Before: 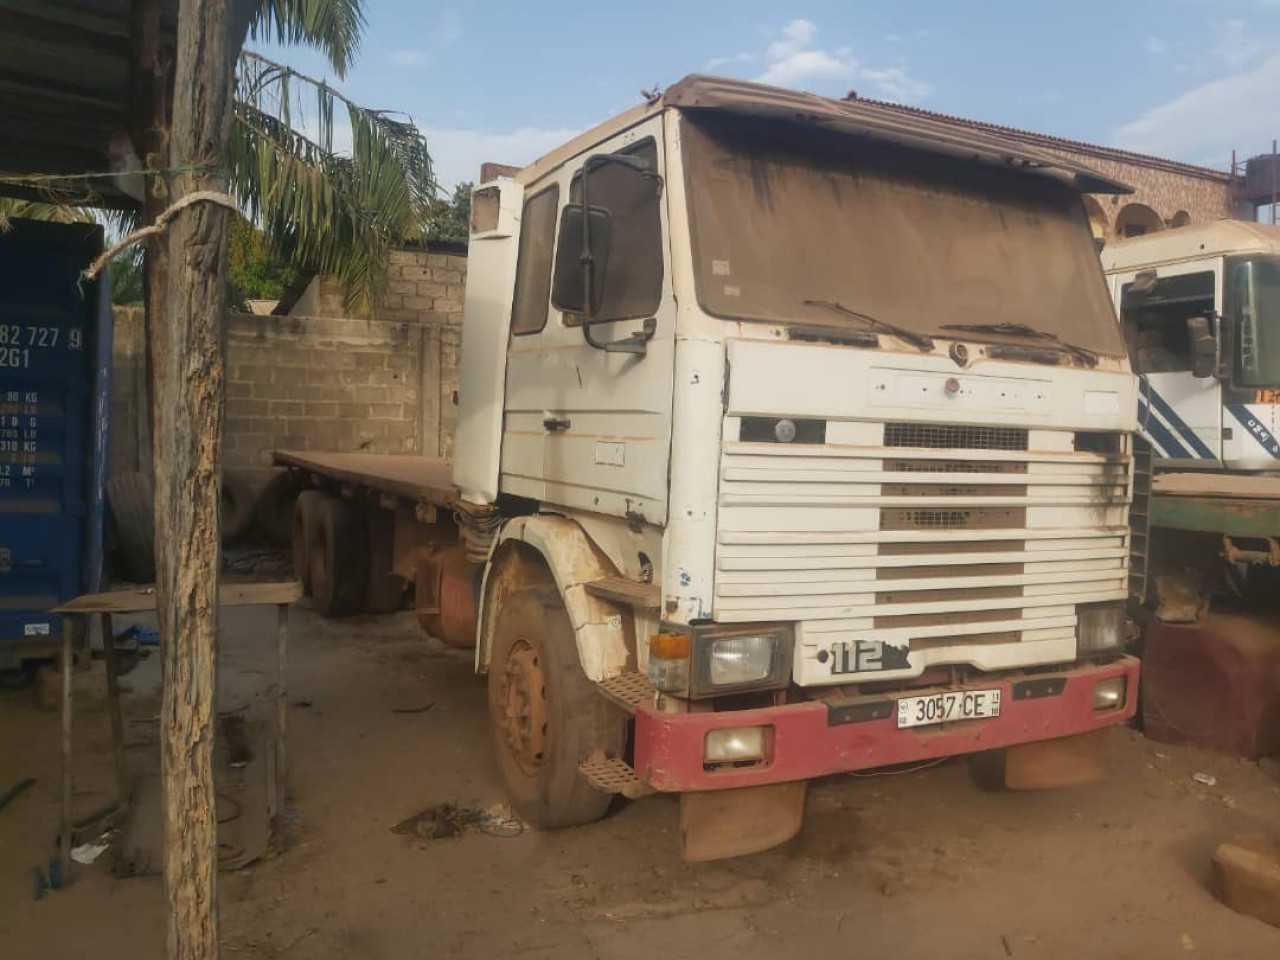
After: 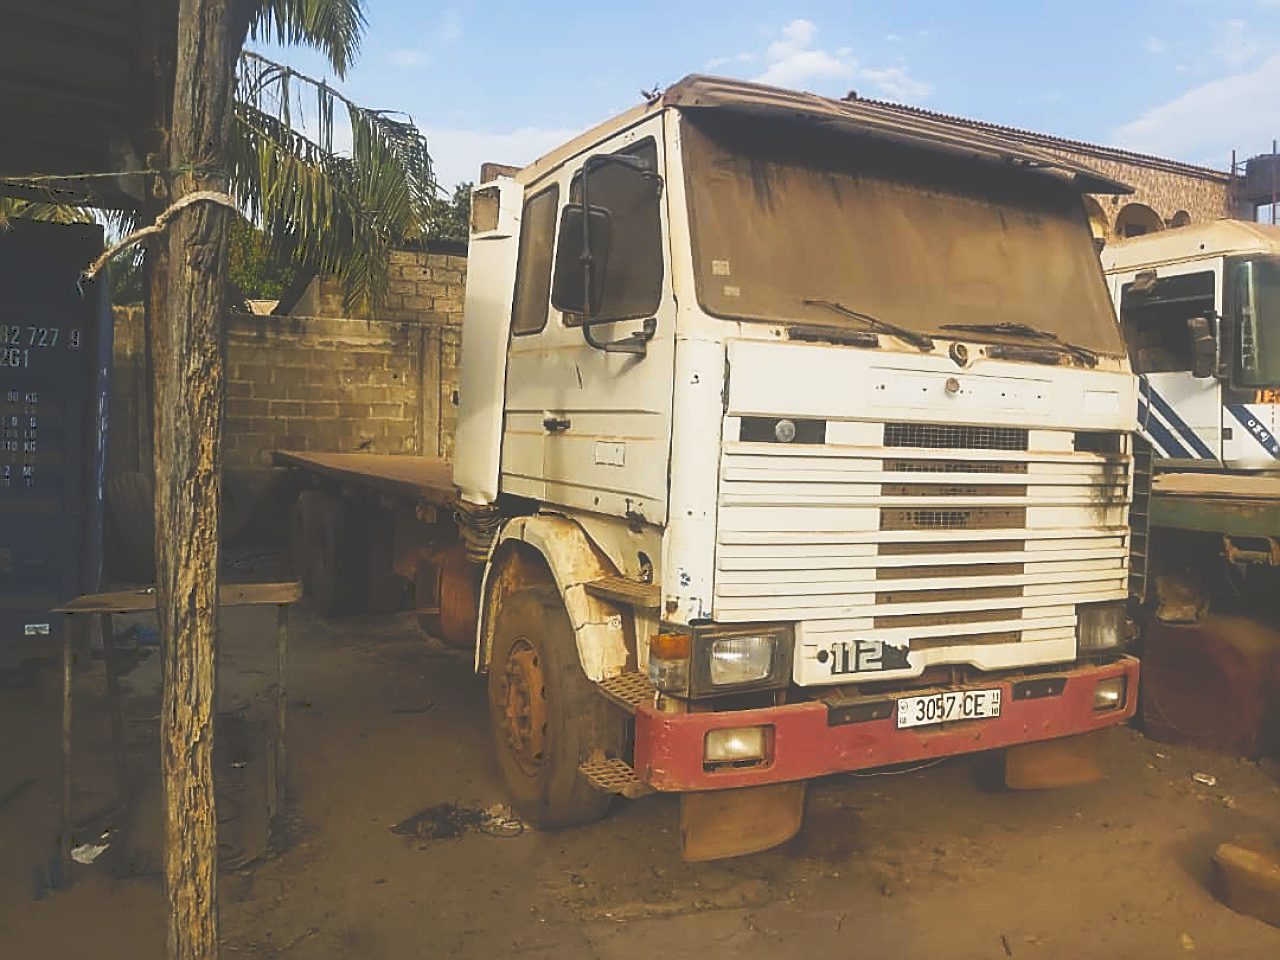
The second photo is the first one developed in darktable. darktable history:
sharpen: radius 1.685, amount 1.294
tone curve: curves: ch0 [(0, 0) (0.003, 0.24) (0.011, 0.24) (0.025, 0.24) (0.044, 0.244) (0.069, 0.244) (0.1, 0.252) (0.136, 0.264) (0.177, 0.274) (0.224, 0.284) (0.277, 0.313) (0.335, 0.361) (0.399, 0.415) (0.468, 0.498) (0.543, 0.595) (0.623, 0.695) (0.709, 0.793) (0.801, 0.883) (0.898, 0.942) (1, 1)], preserve colors none
exposure: compensate highlight preservation false
color contrast: green-magenta contrast 0.85, blue-yellow contrast 1.25, unbound 0
